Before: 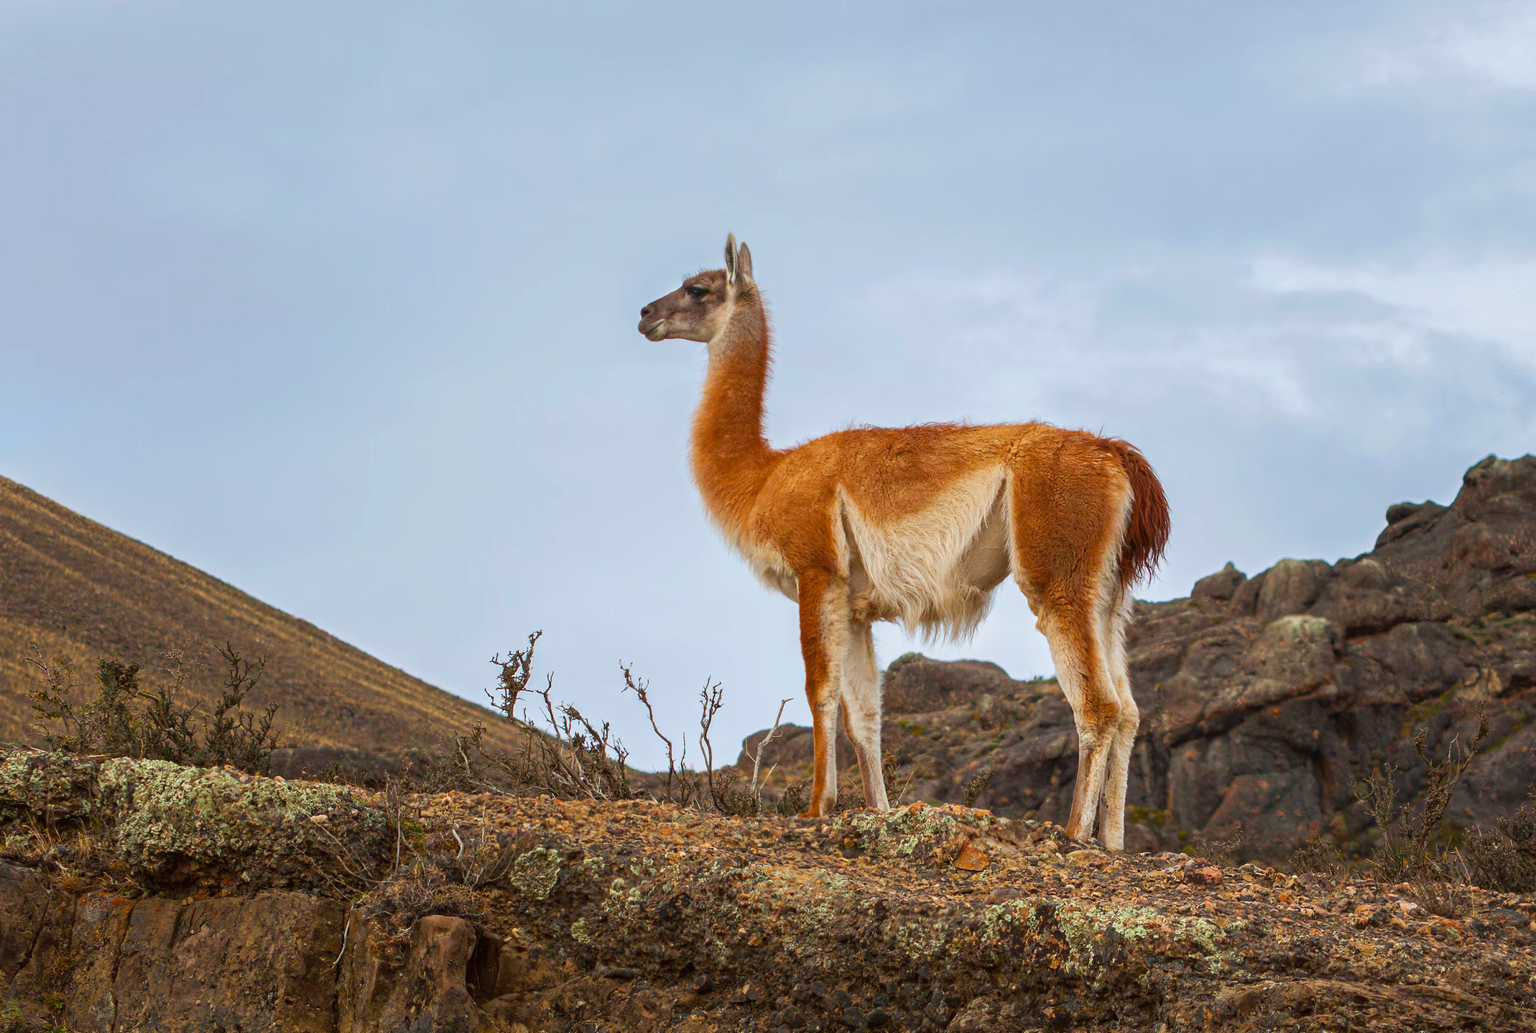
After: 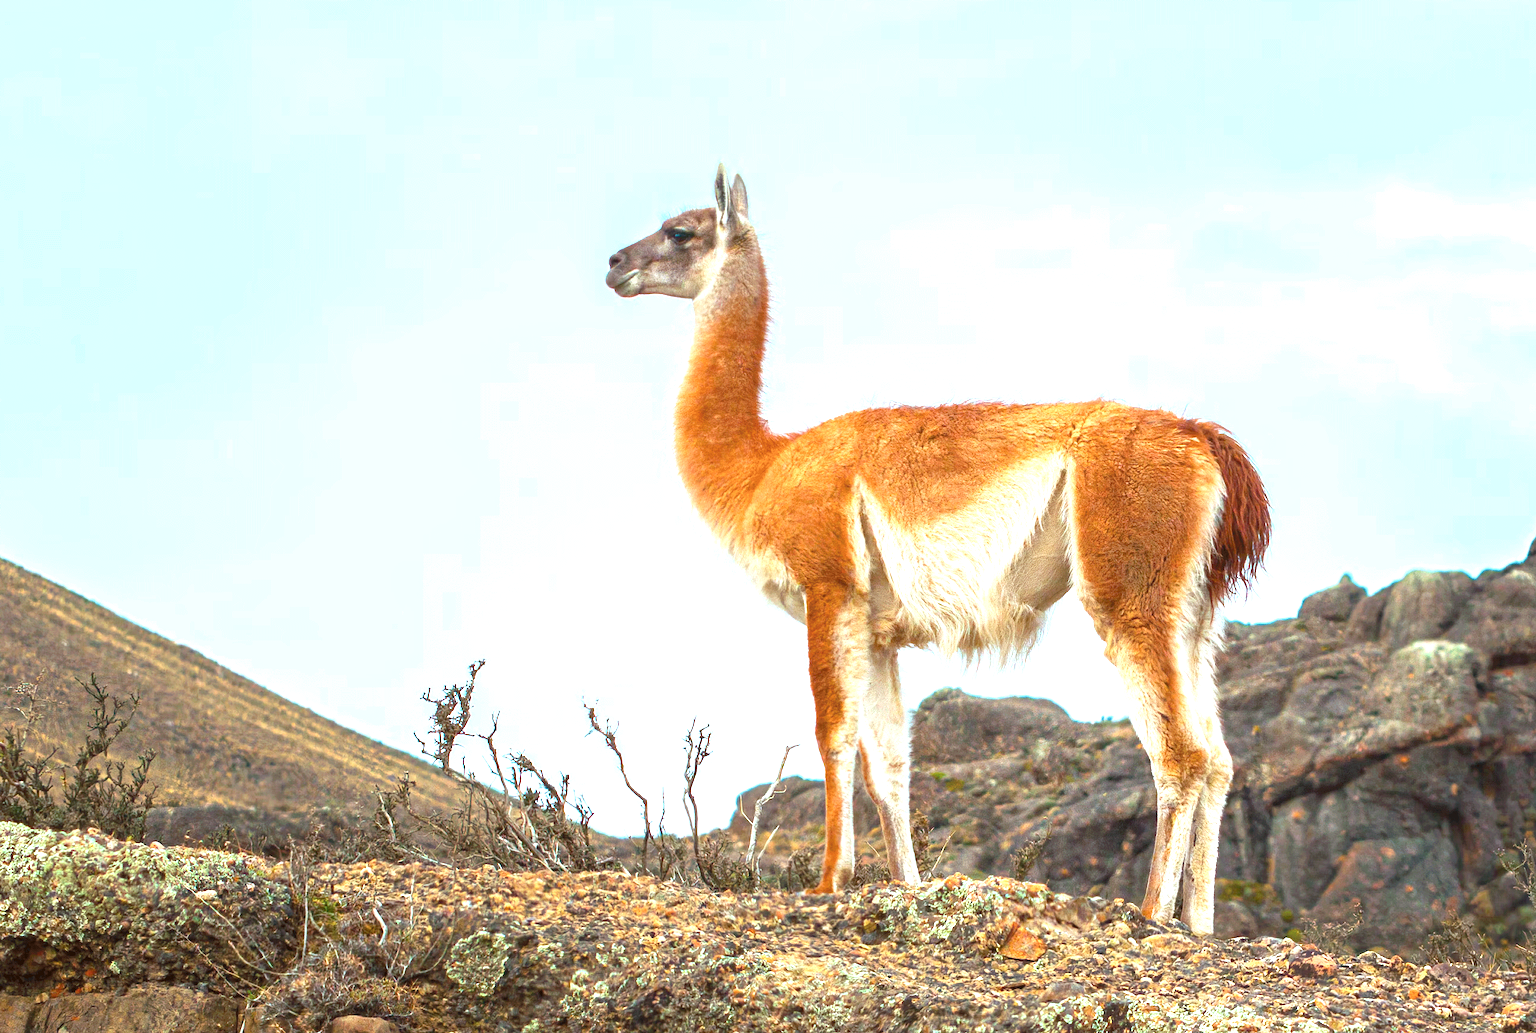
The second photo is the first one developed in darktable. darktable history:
exposure: black level correction 0, exposure 1.388 EV, compensate exposure bias true, compensate highlight preservation false
color correction: highlights a* -10.04, highlights b* -10.37
white balance: emerald 1
crop and rotate: left 10.071%, top 10.071%, right 10.02%, bottom 10.02%
